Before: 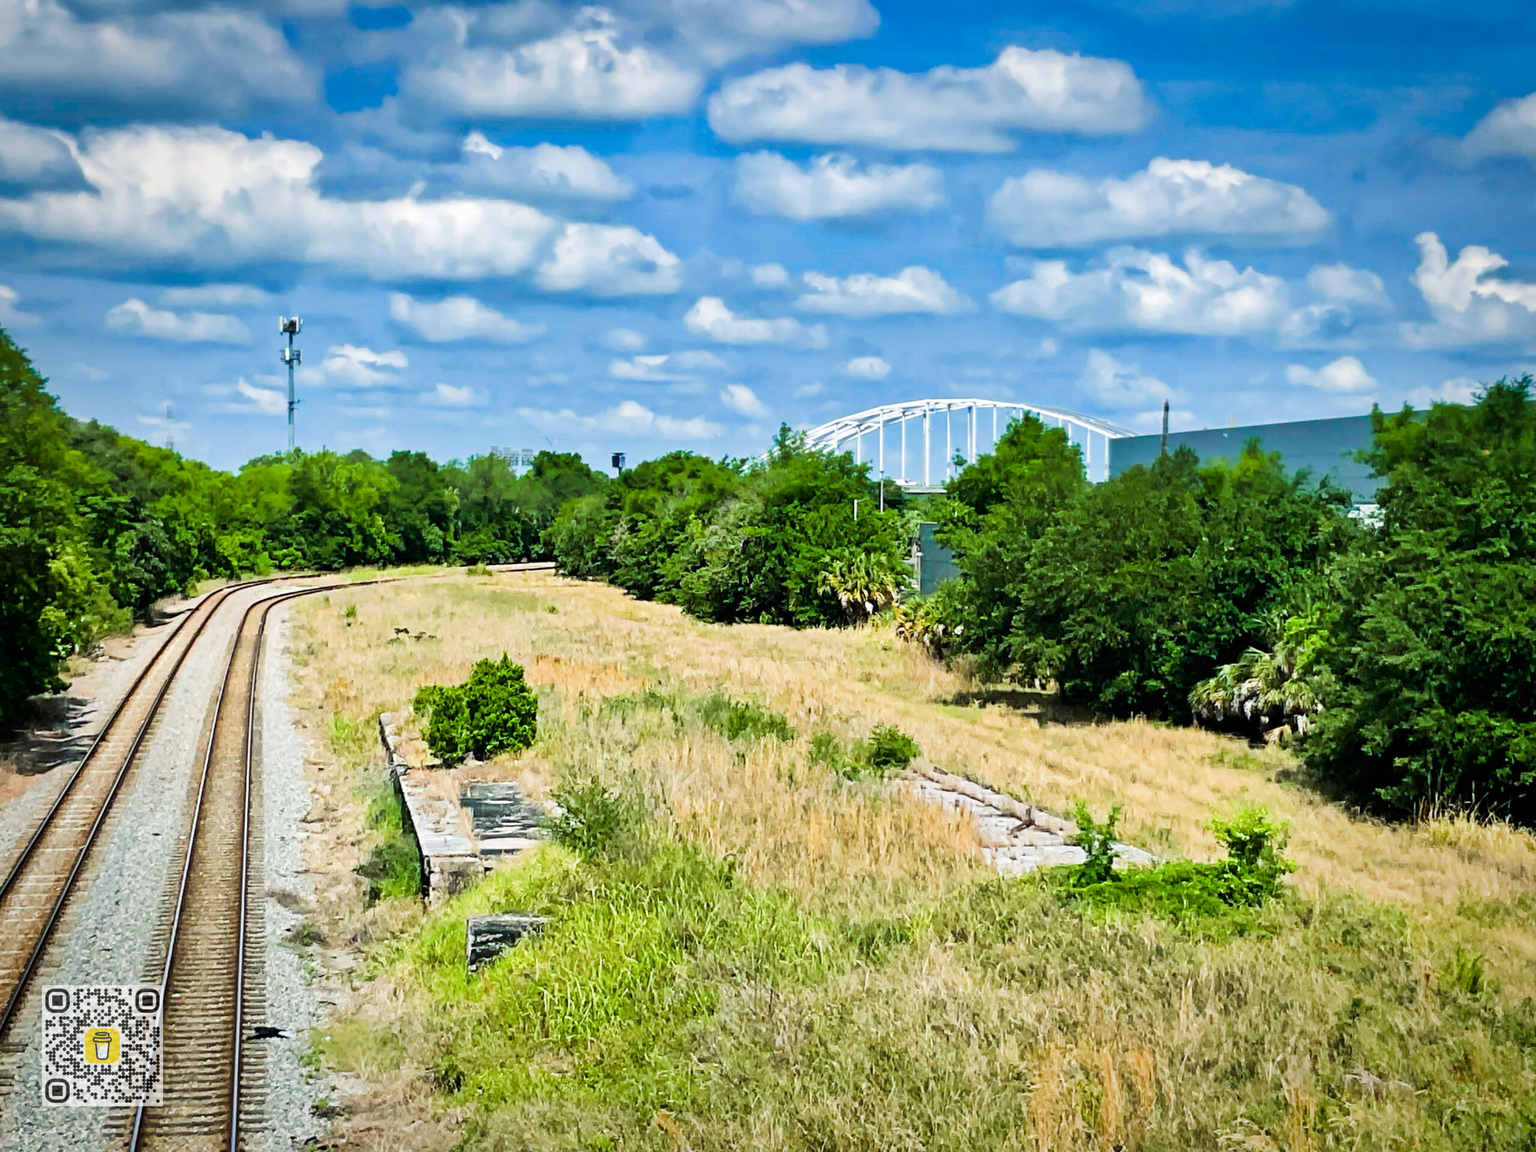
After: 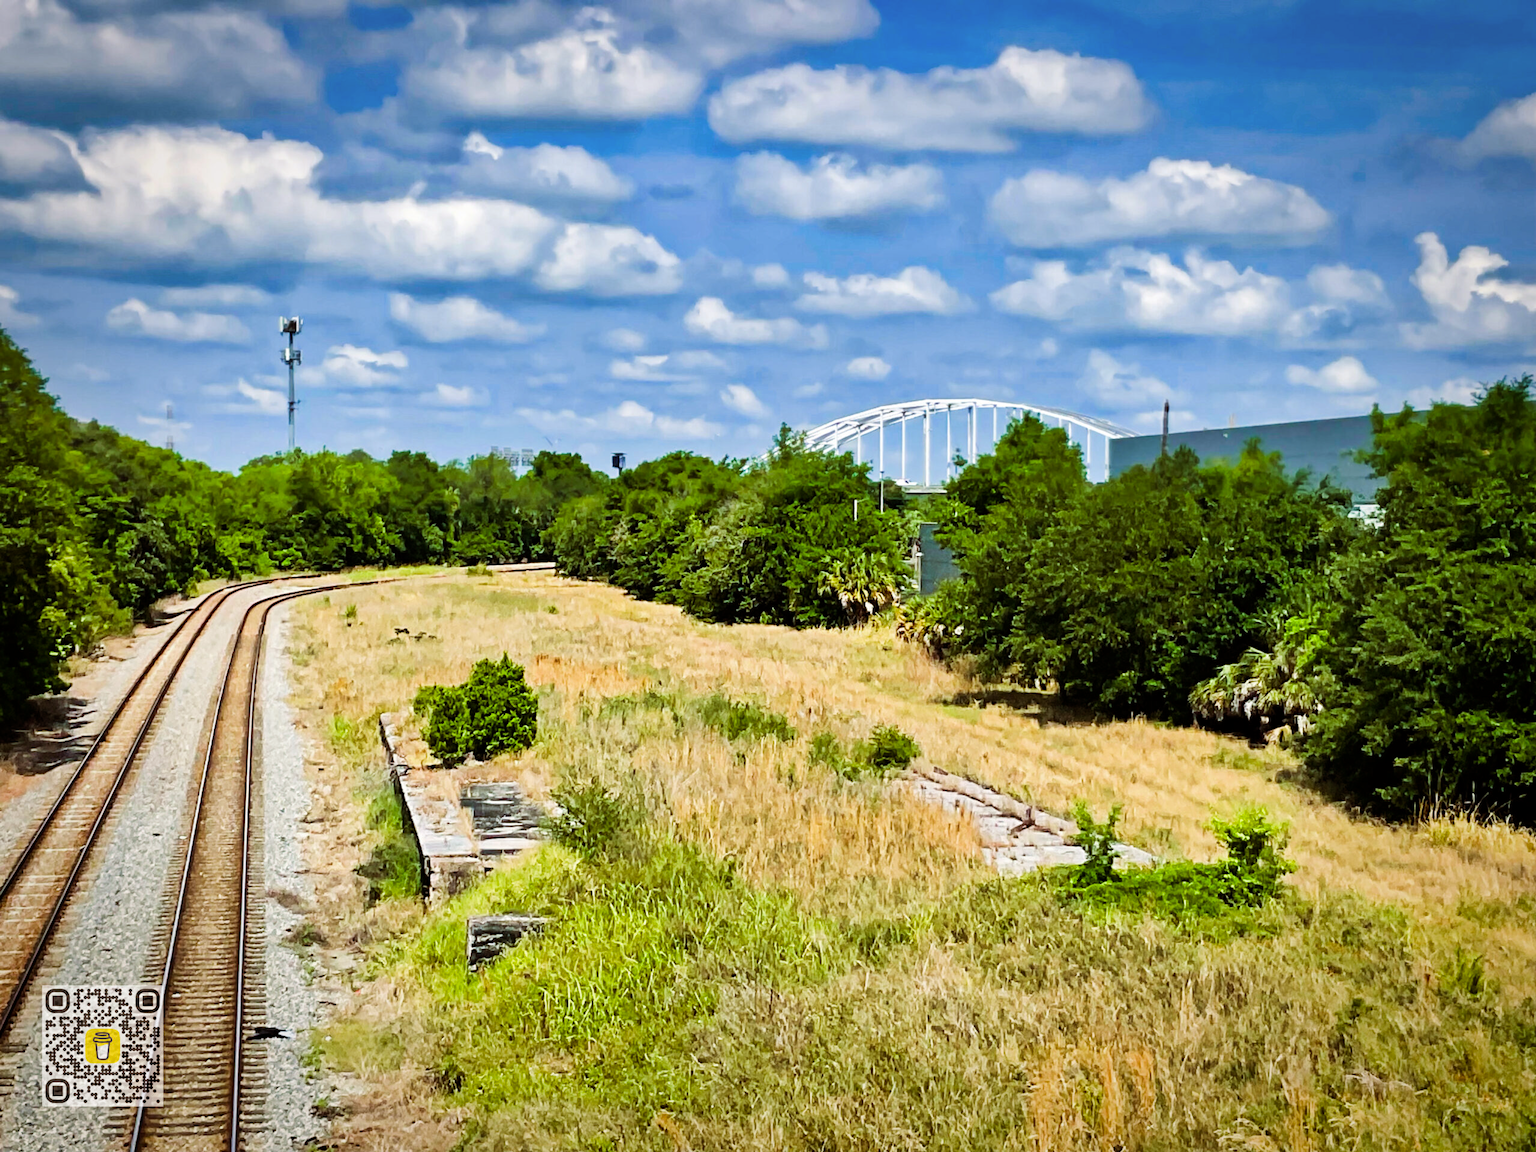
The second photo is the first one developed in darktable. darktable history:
rotate and perspective: automatic cropping original format, crop left 0, crop top 0
rgb levels: mode RGB, independent channels, levels [[0, 0.5, 1], [0, 0.521, 1], [0, 0.536, 1]]
